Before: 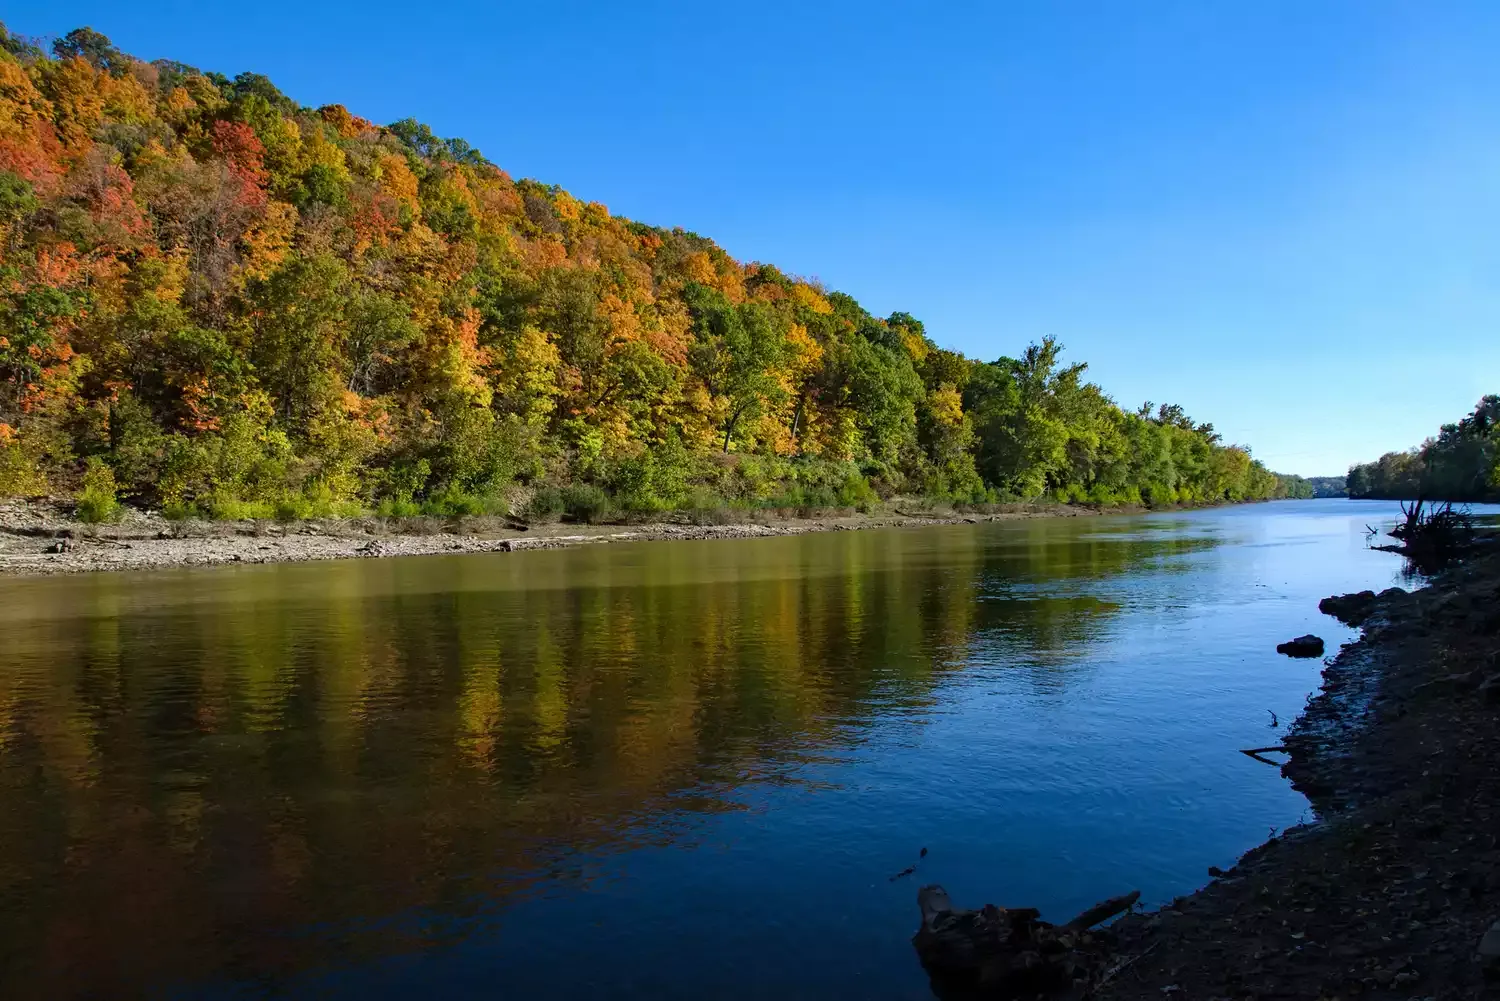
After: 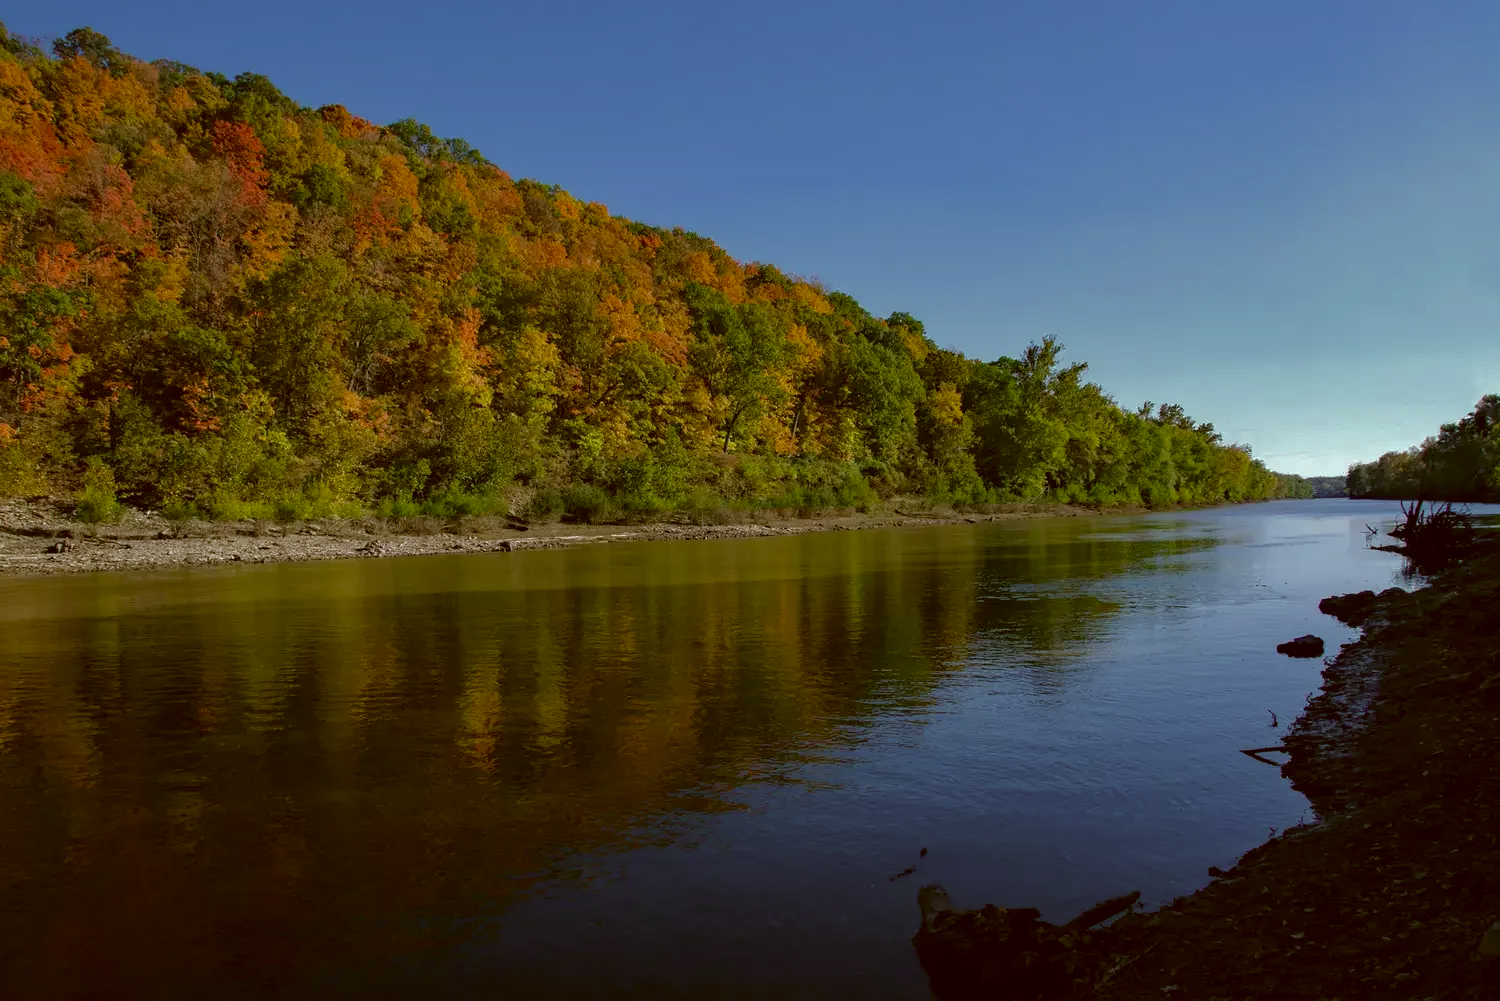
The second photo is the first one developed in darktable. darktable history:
color correction: highlights a* -0.482, highlights b* 0.161, shadows a* 4.66, shadows b* 20.72
base curve: curves: ch0 [(0, 0) (0.841, 0.609) (1, 1)]
